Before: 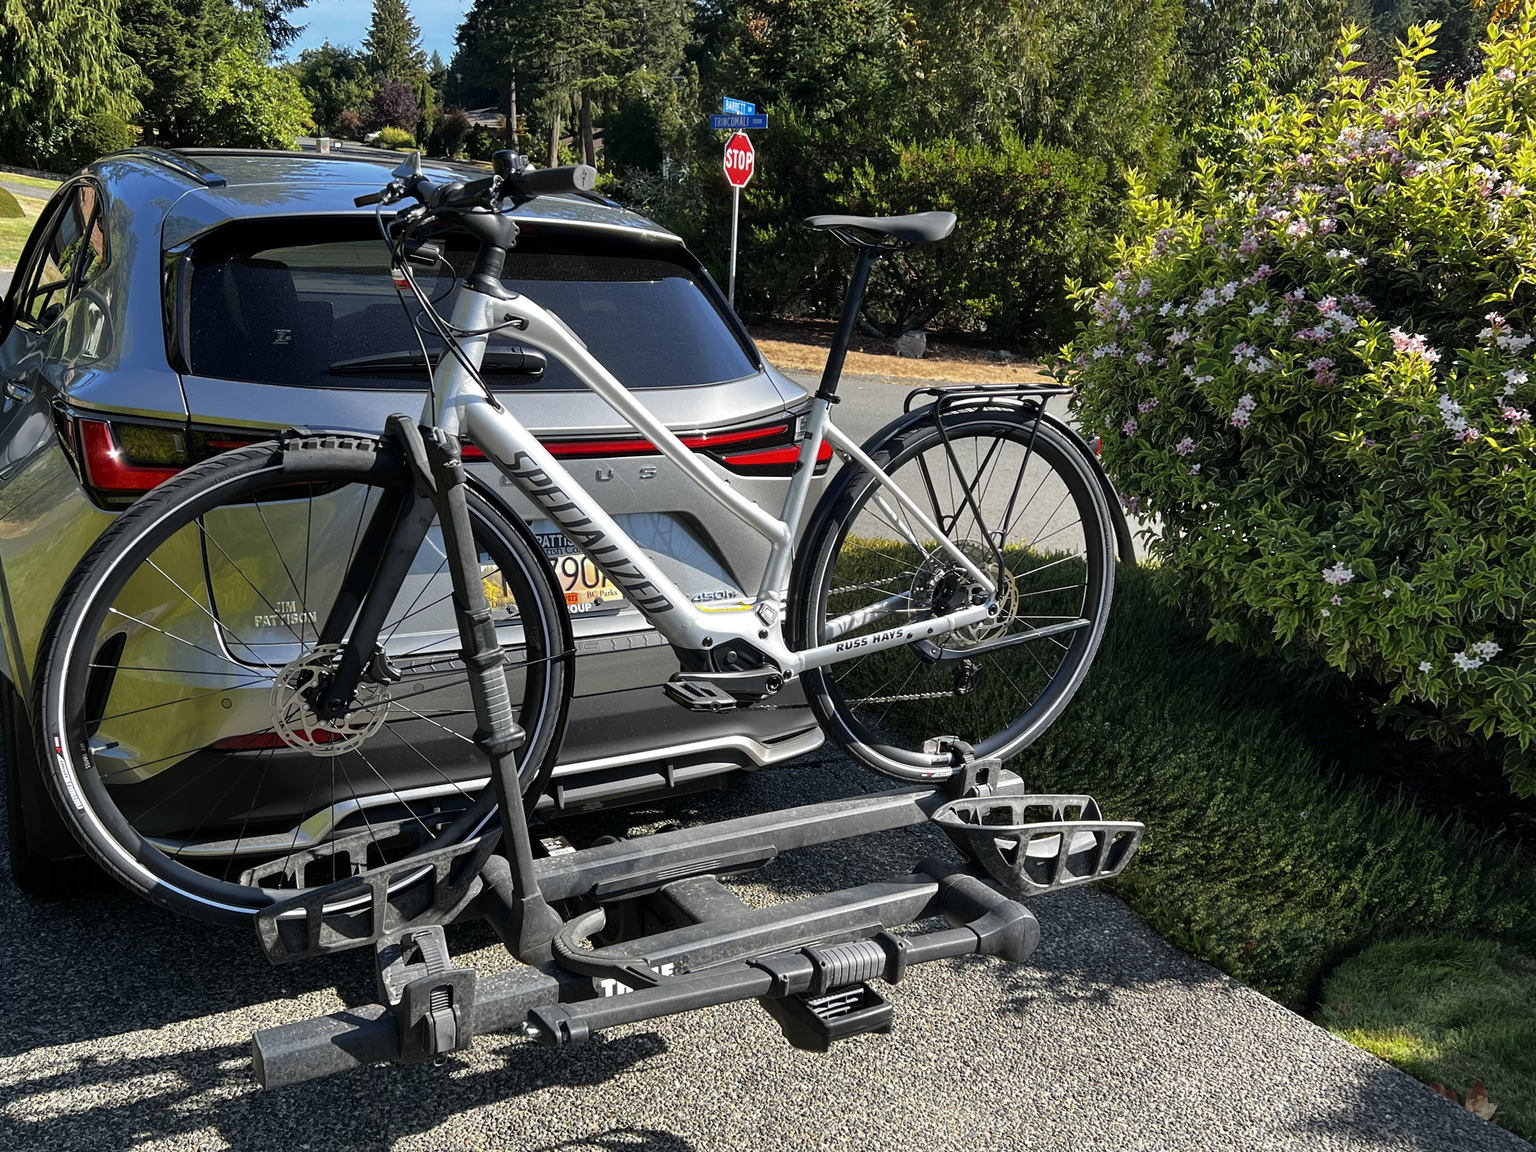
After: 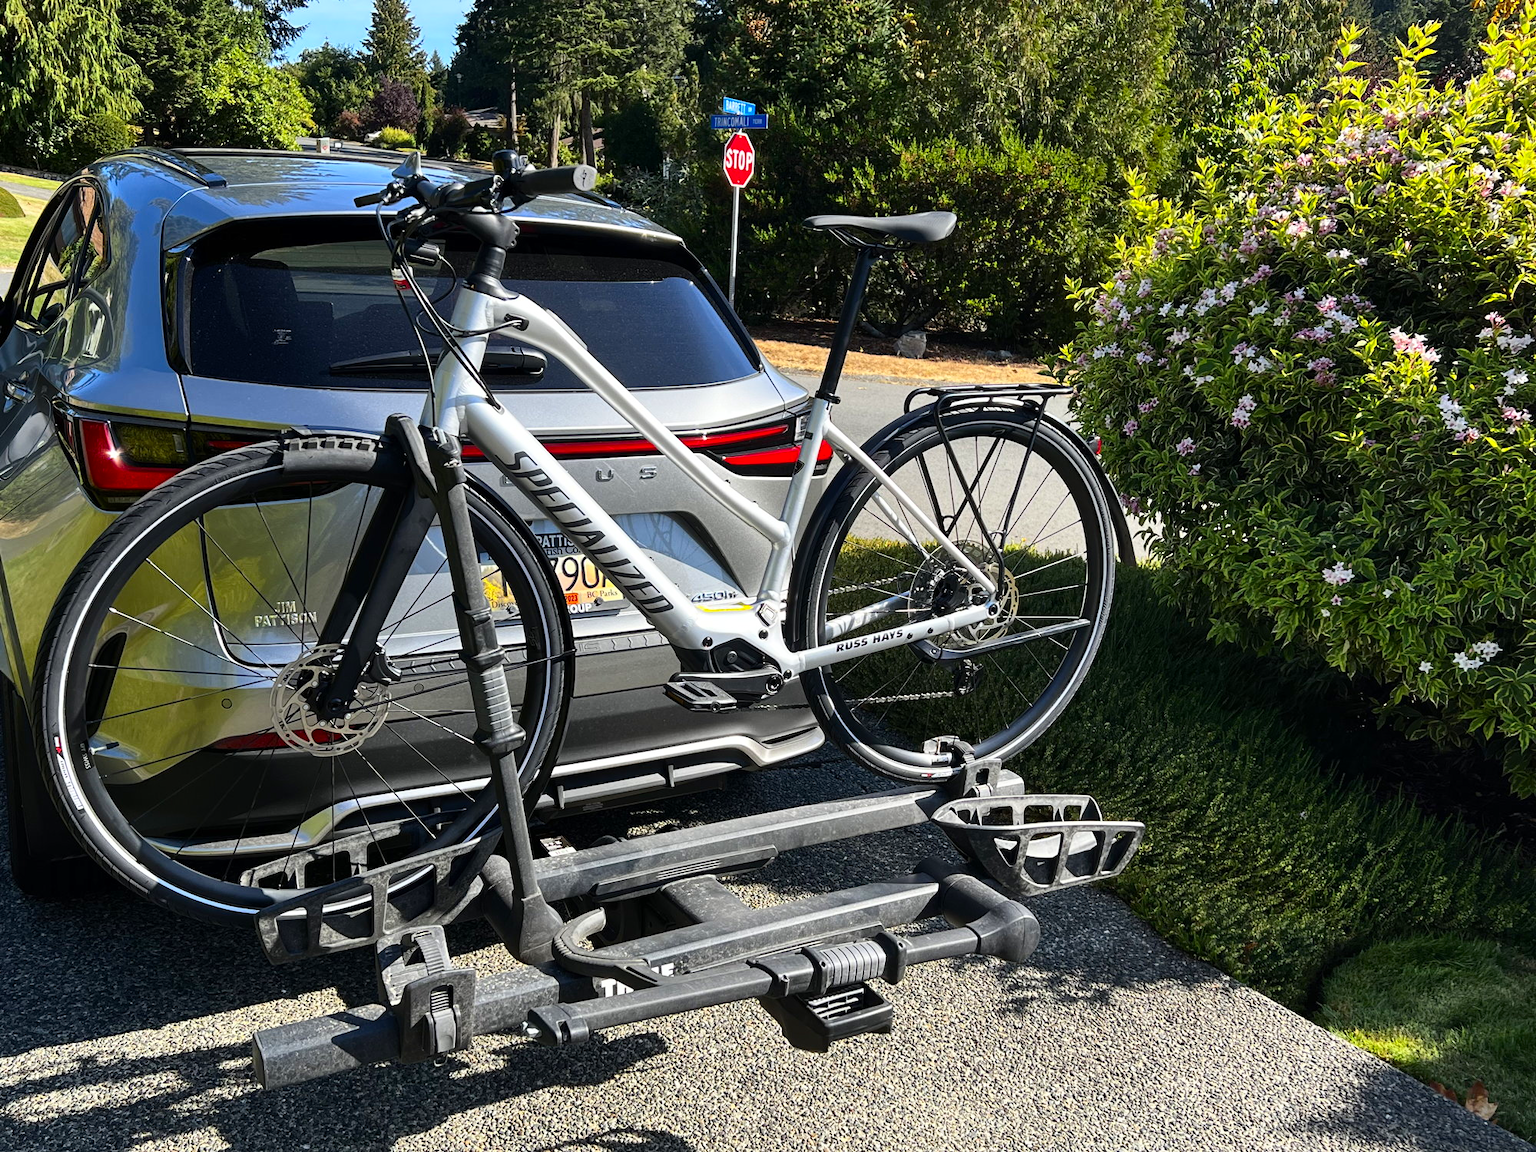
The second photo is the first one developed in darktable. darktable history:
contrast brightness saturation: contrast 0.232, brightness 0.096, saturation 0.292
